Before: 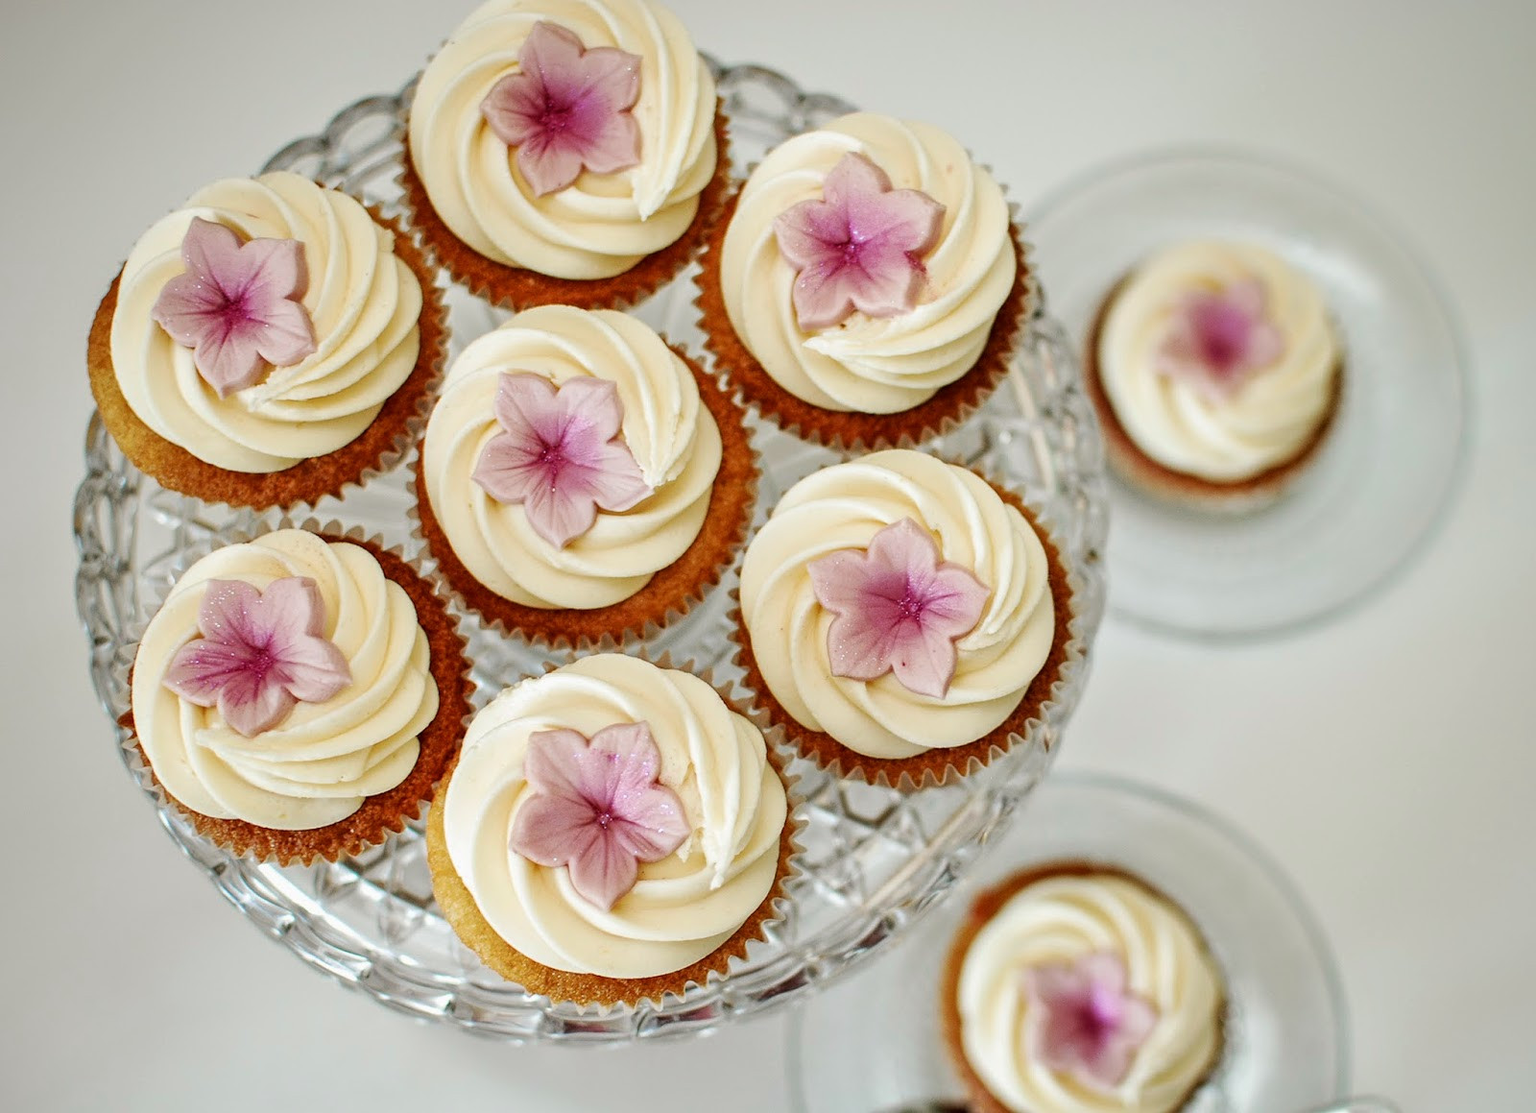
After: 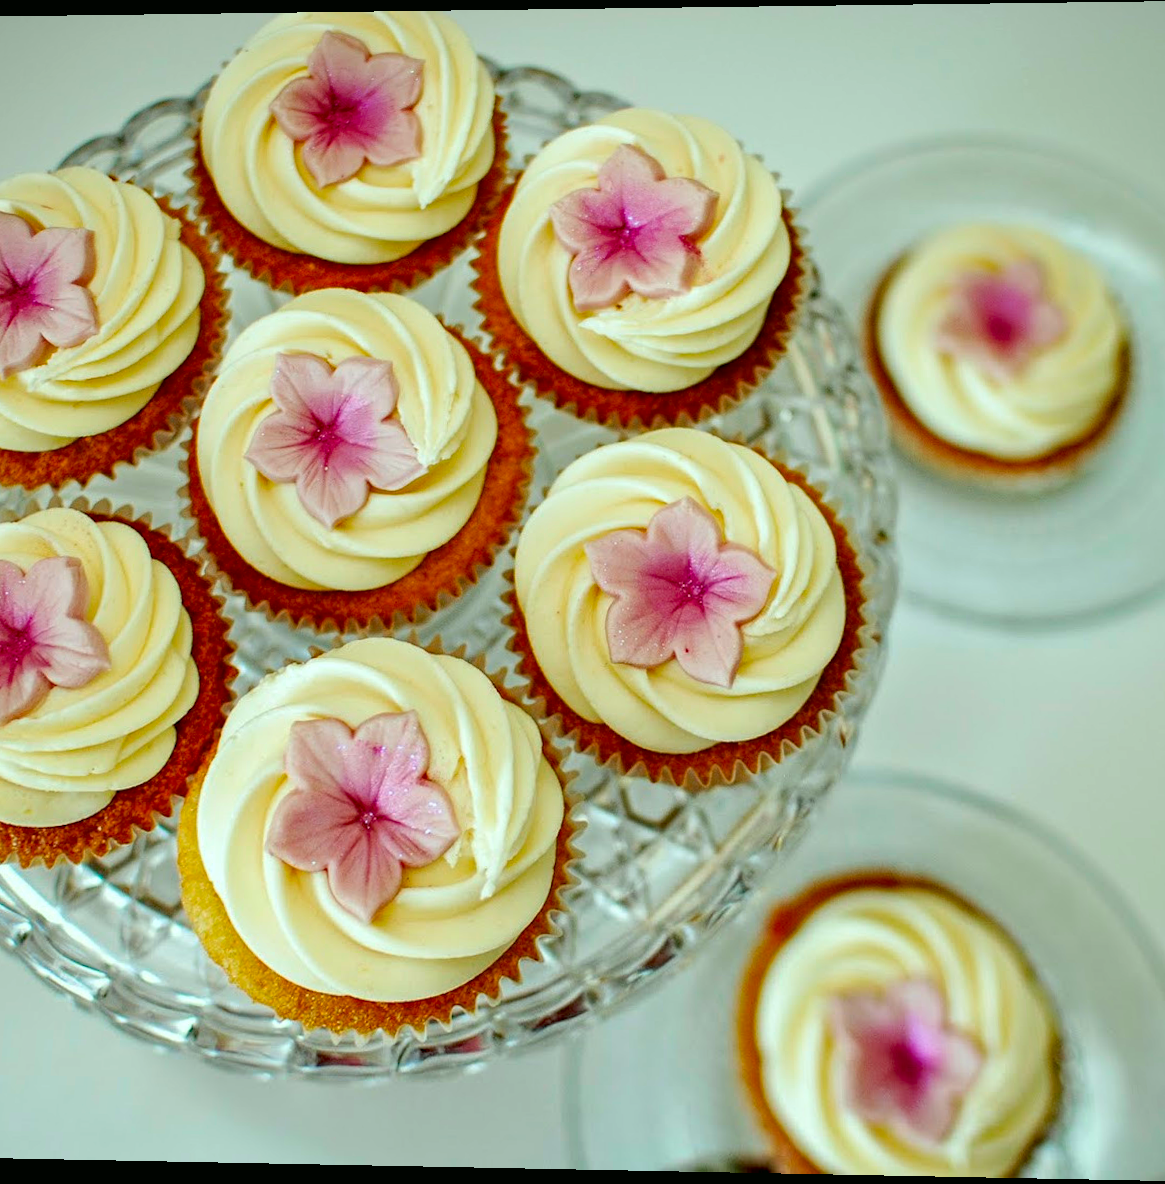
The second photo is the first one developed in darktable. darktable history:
color correction: highlights a* -7.33, highlights b* 1.26, shadows a* -3.55, saturation 1.4
crop and rotate: left 17.732%, right 15.423%
haze removal: compatibility mode true, adaptive false
rotate and perspective: rotation 0.128°, lens shift (vertical) -0.181, lens shift (horizontal) -0.044, shear 0.001, automatic cropping off
